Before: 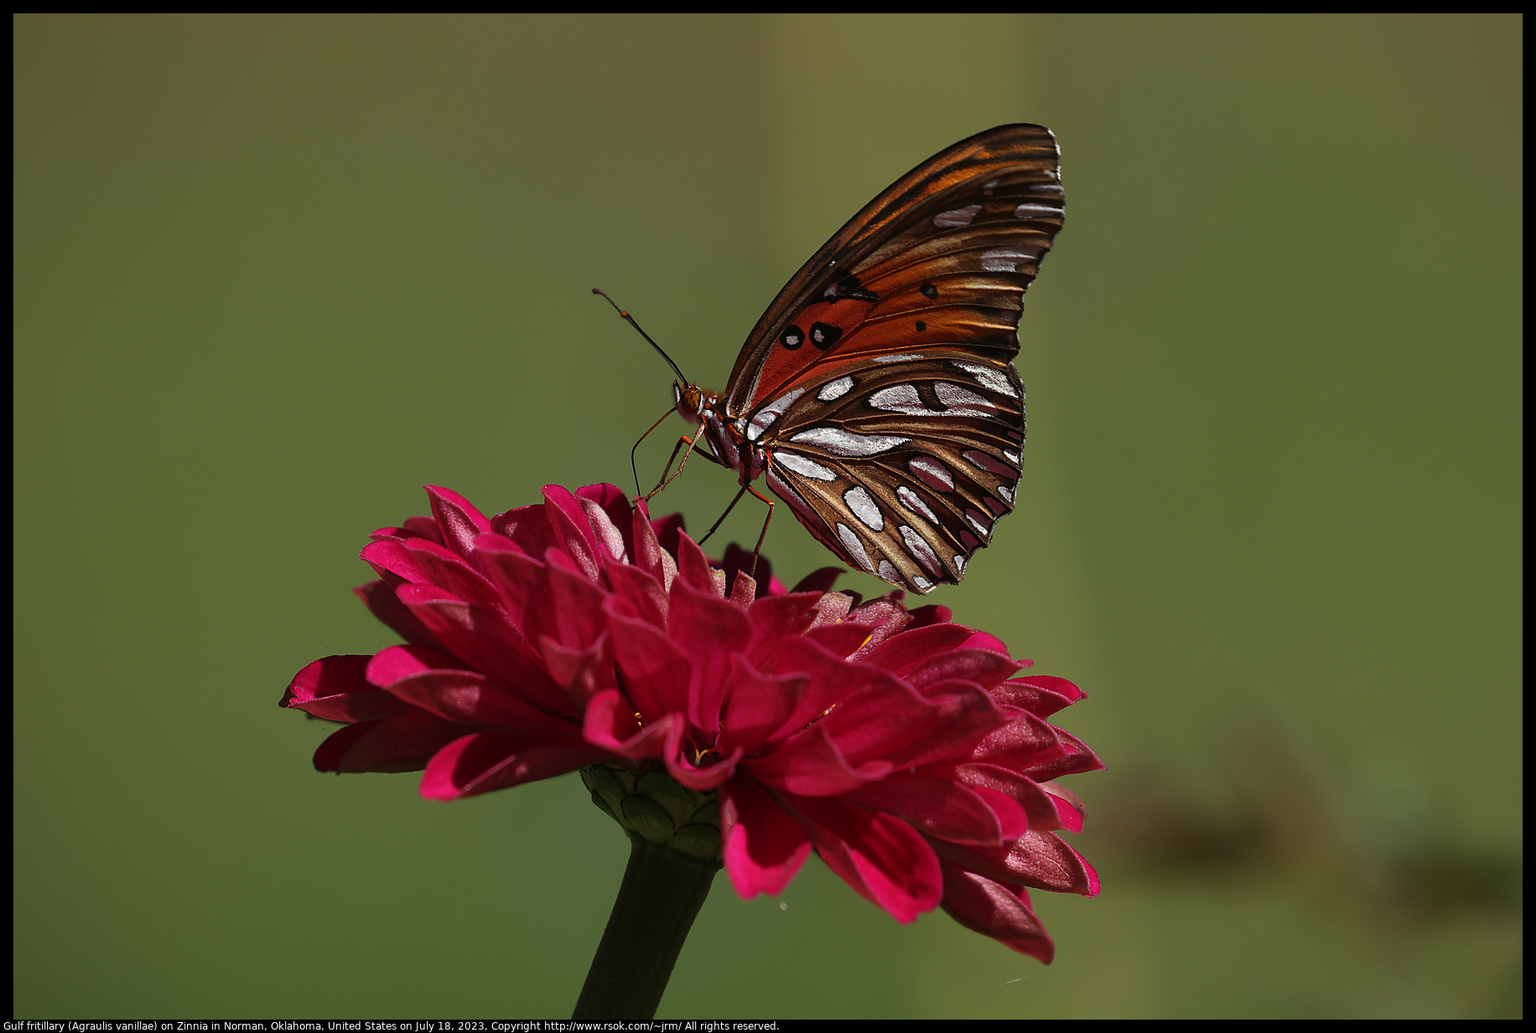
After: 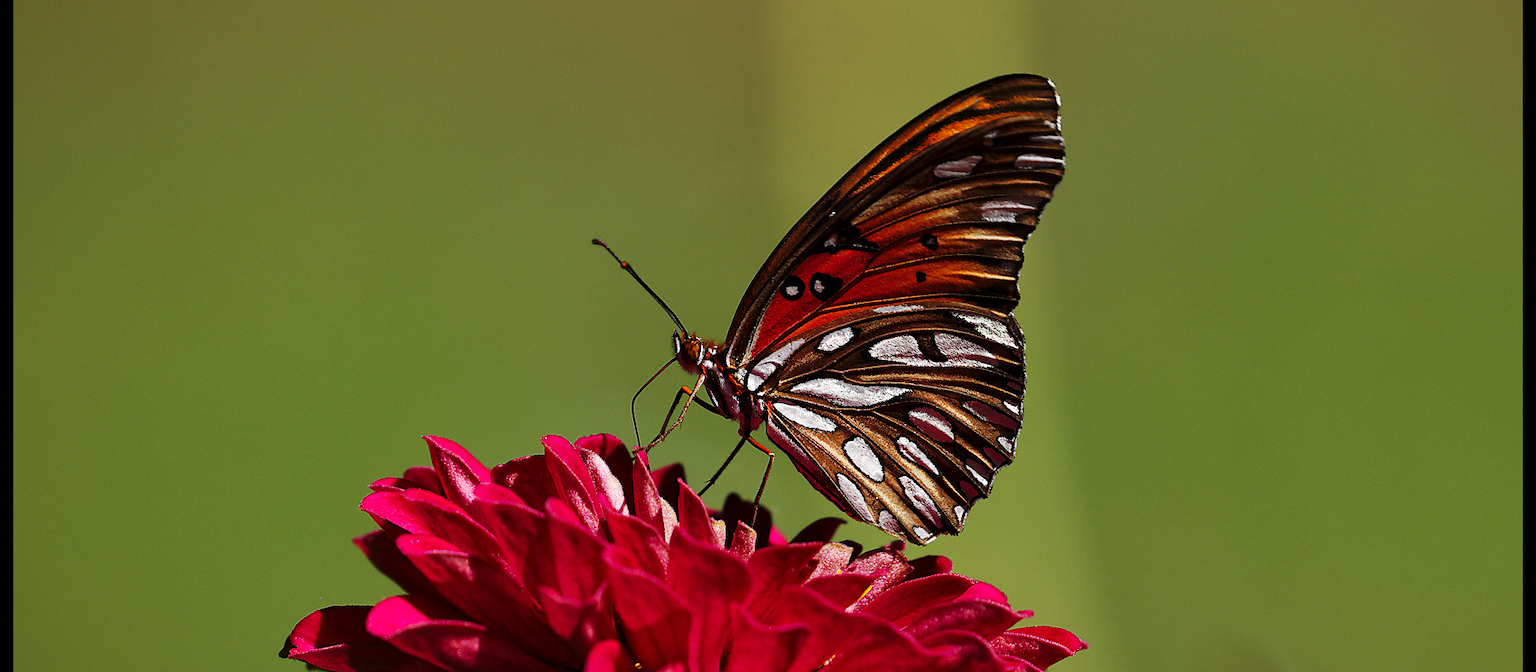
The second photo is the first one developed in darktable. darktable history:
local contrast: mode bilateral grid, contrast 20, coarseness 51, detail 129%, midtone range 0.2
crop and rotate: top 4.858%, bottom 29.972%
base curve: curves: ch0 [(0, 0) (0.032, 0.025) (0.121, 0.166) (0.206, 0.329) (0.605, 0.79) (1, 1)], preserve colors none
